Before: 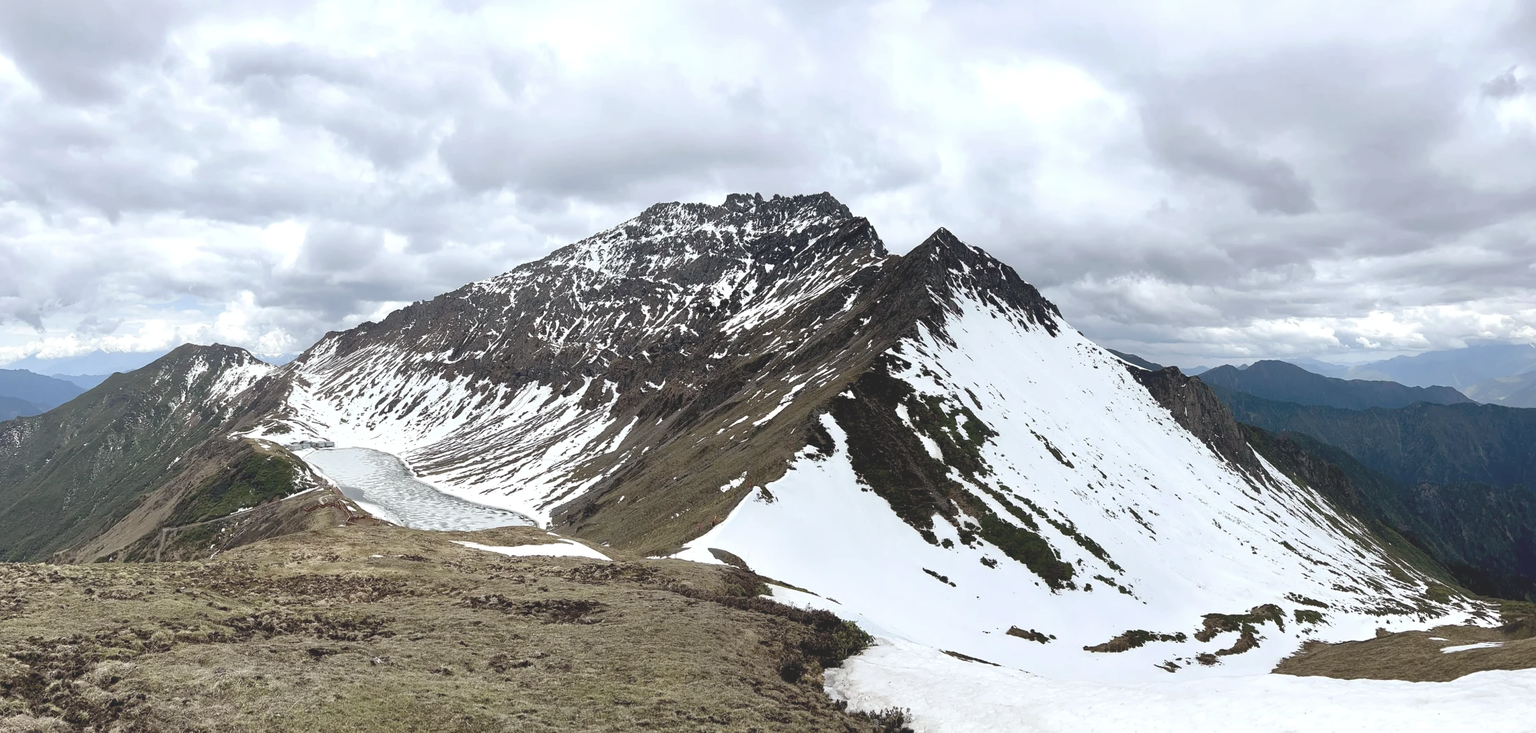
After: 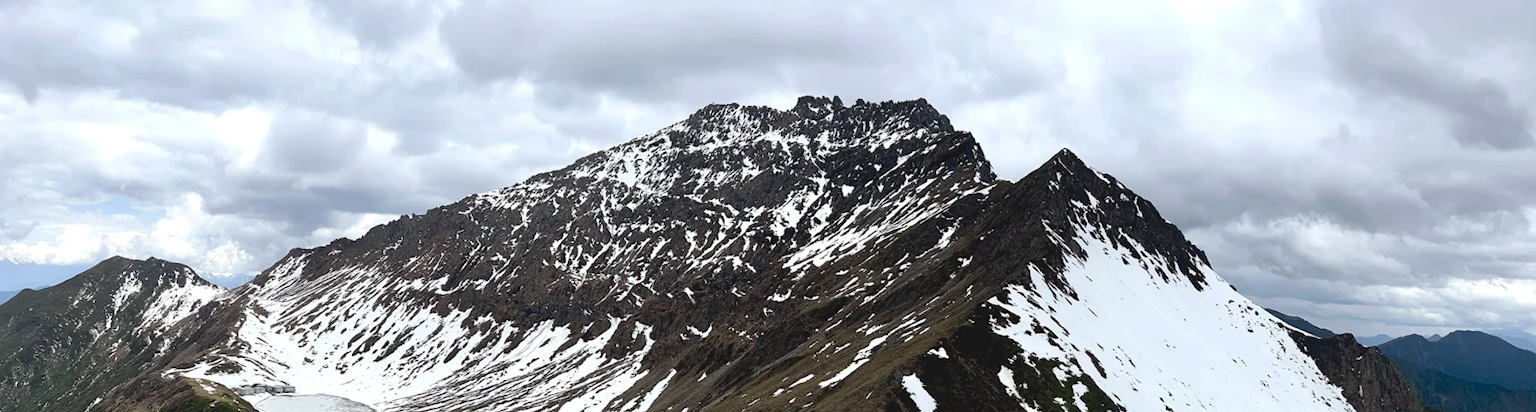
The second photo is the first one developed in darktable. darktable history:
rotate and perspective: rotation 2.27°, automatic cropping off
crop: left 7.036%, top 18.398%, right 14.379%, bottom 40.043%
contrast brightness saturation: contrast 0.12, brightness -0.12, saturation 0.2
